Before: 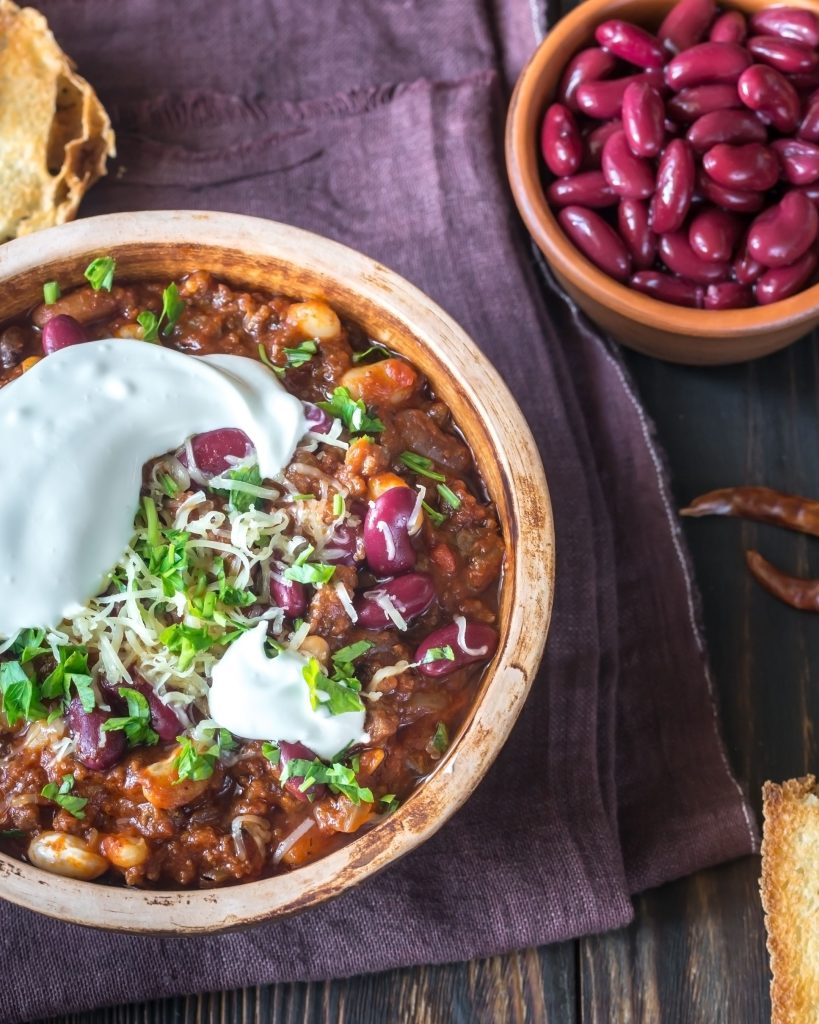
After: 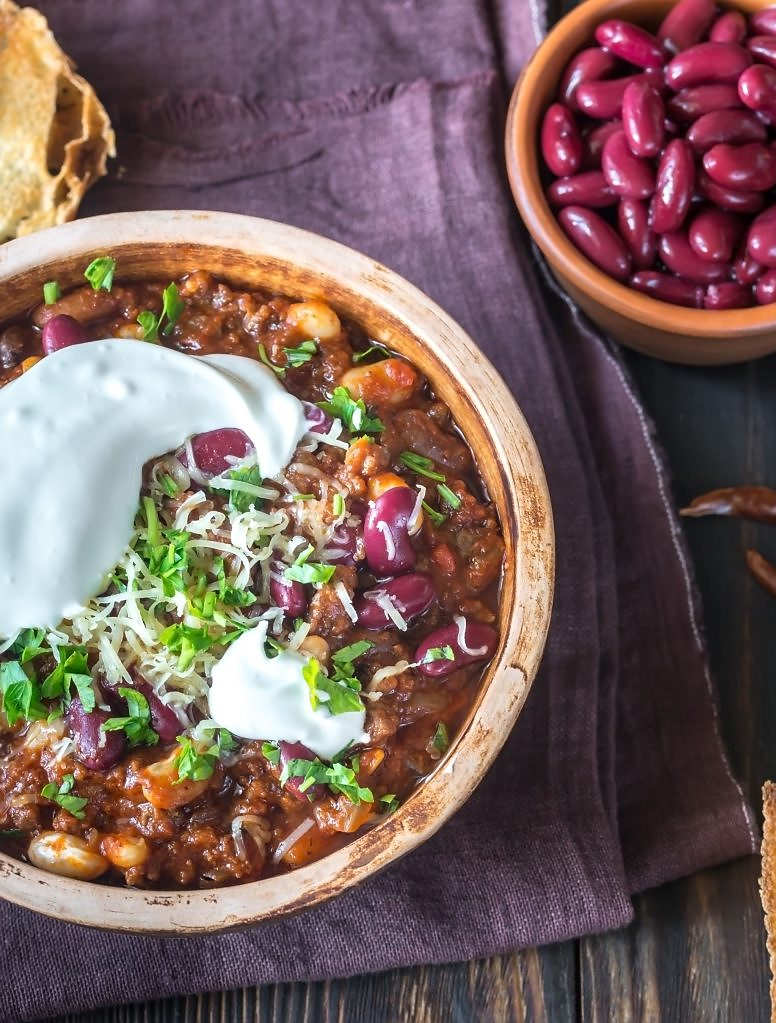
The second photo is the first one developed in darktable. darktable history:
crop and rotate: left 0%, right 5.192%
sharpen: radius 1.01, threshold 1.054
